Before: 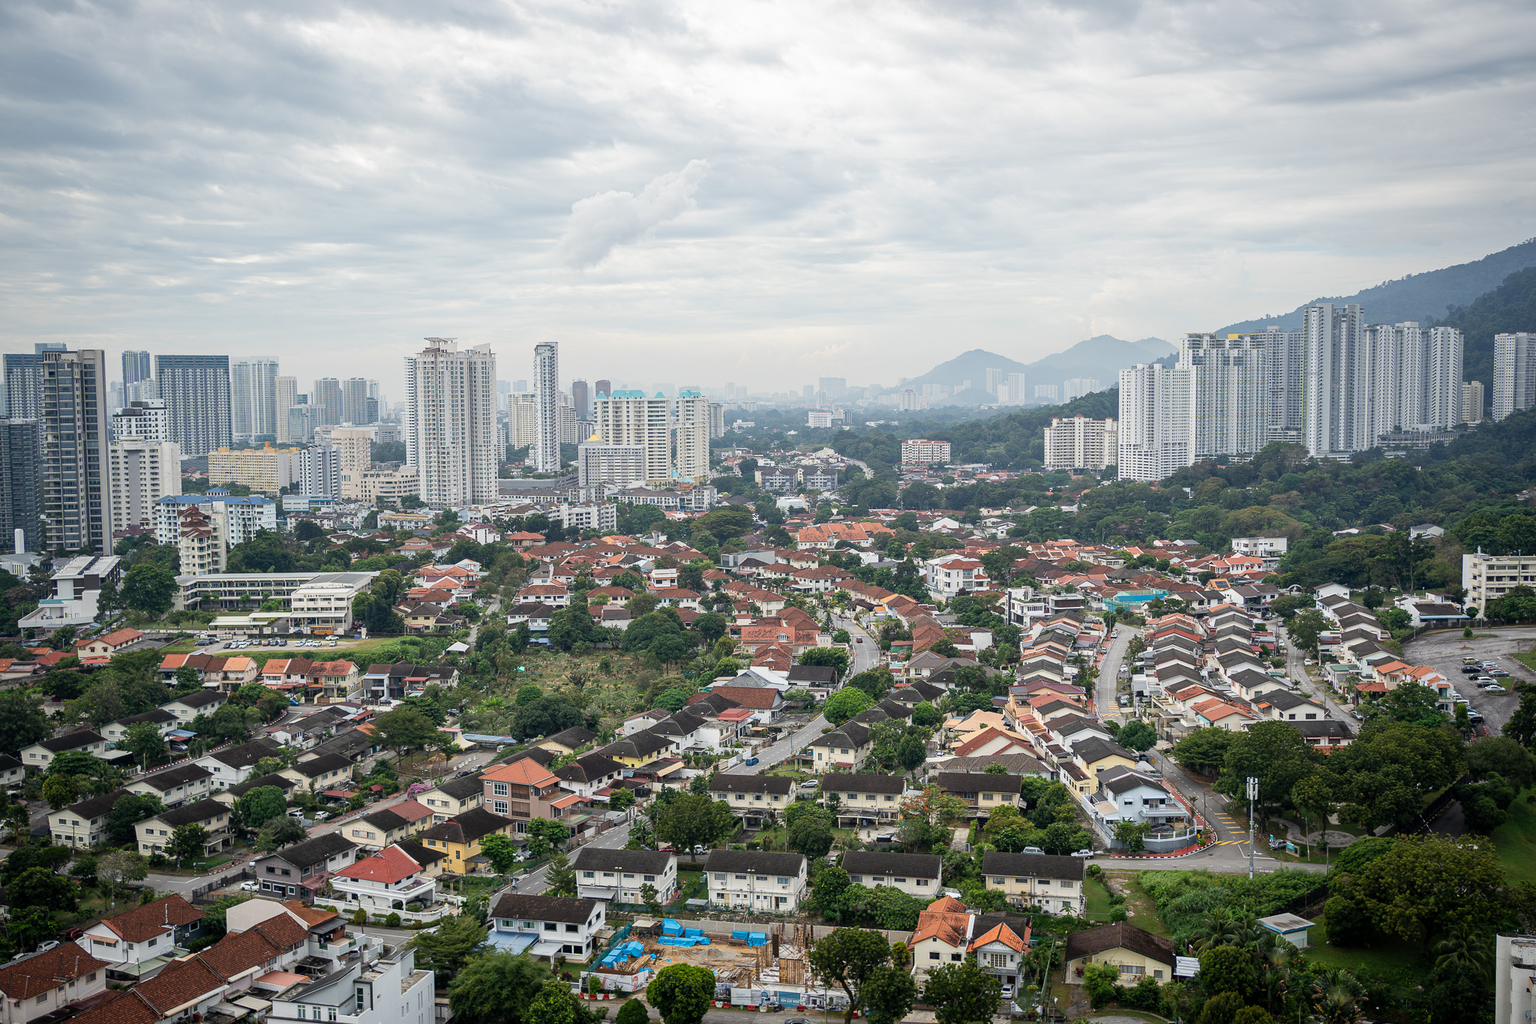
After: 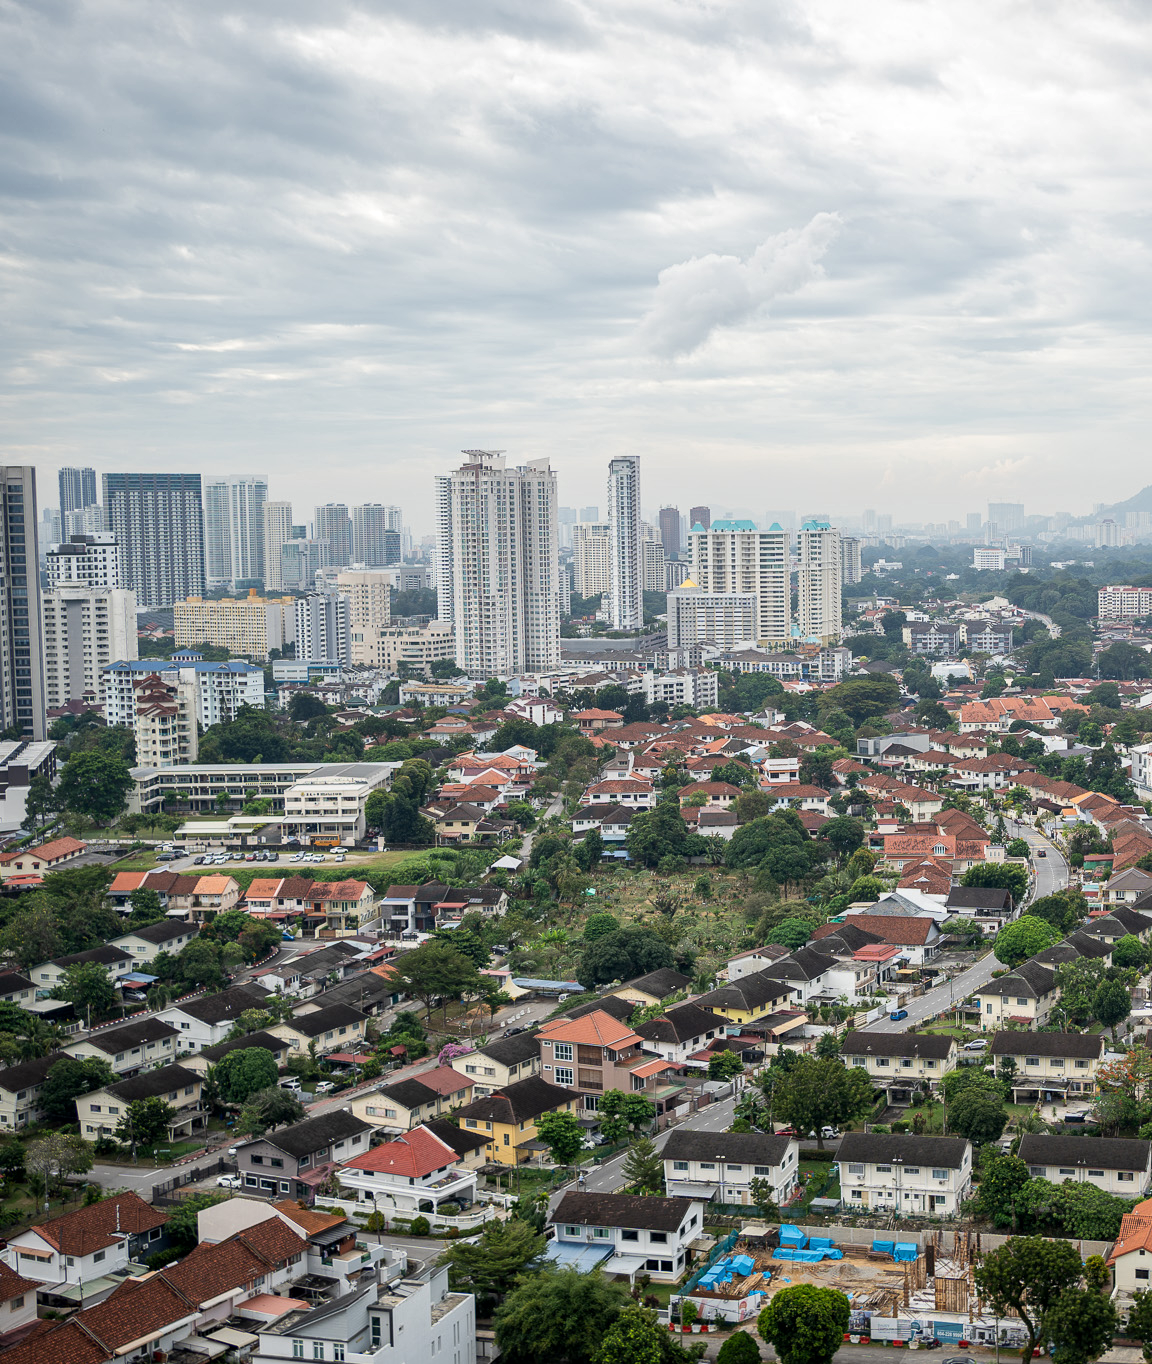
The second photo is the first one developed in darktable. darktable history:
crop: left 5.114%, right 38.589%
local contrast: mode bilateral grid, contrast 20, coarseness 50, detail 120%, midtone range 0.2
